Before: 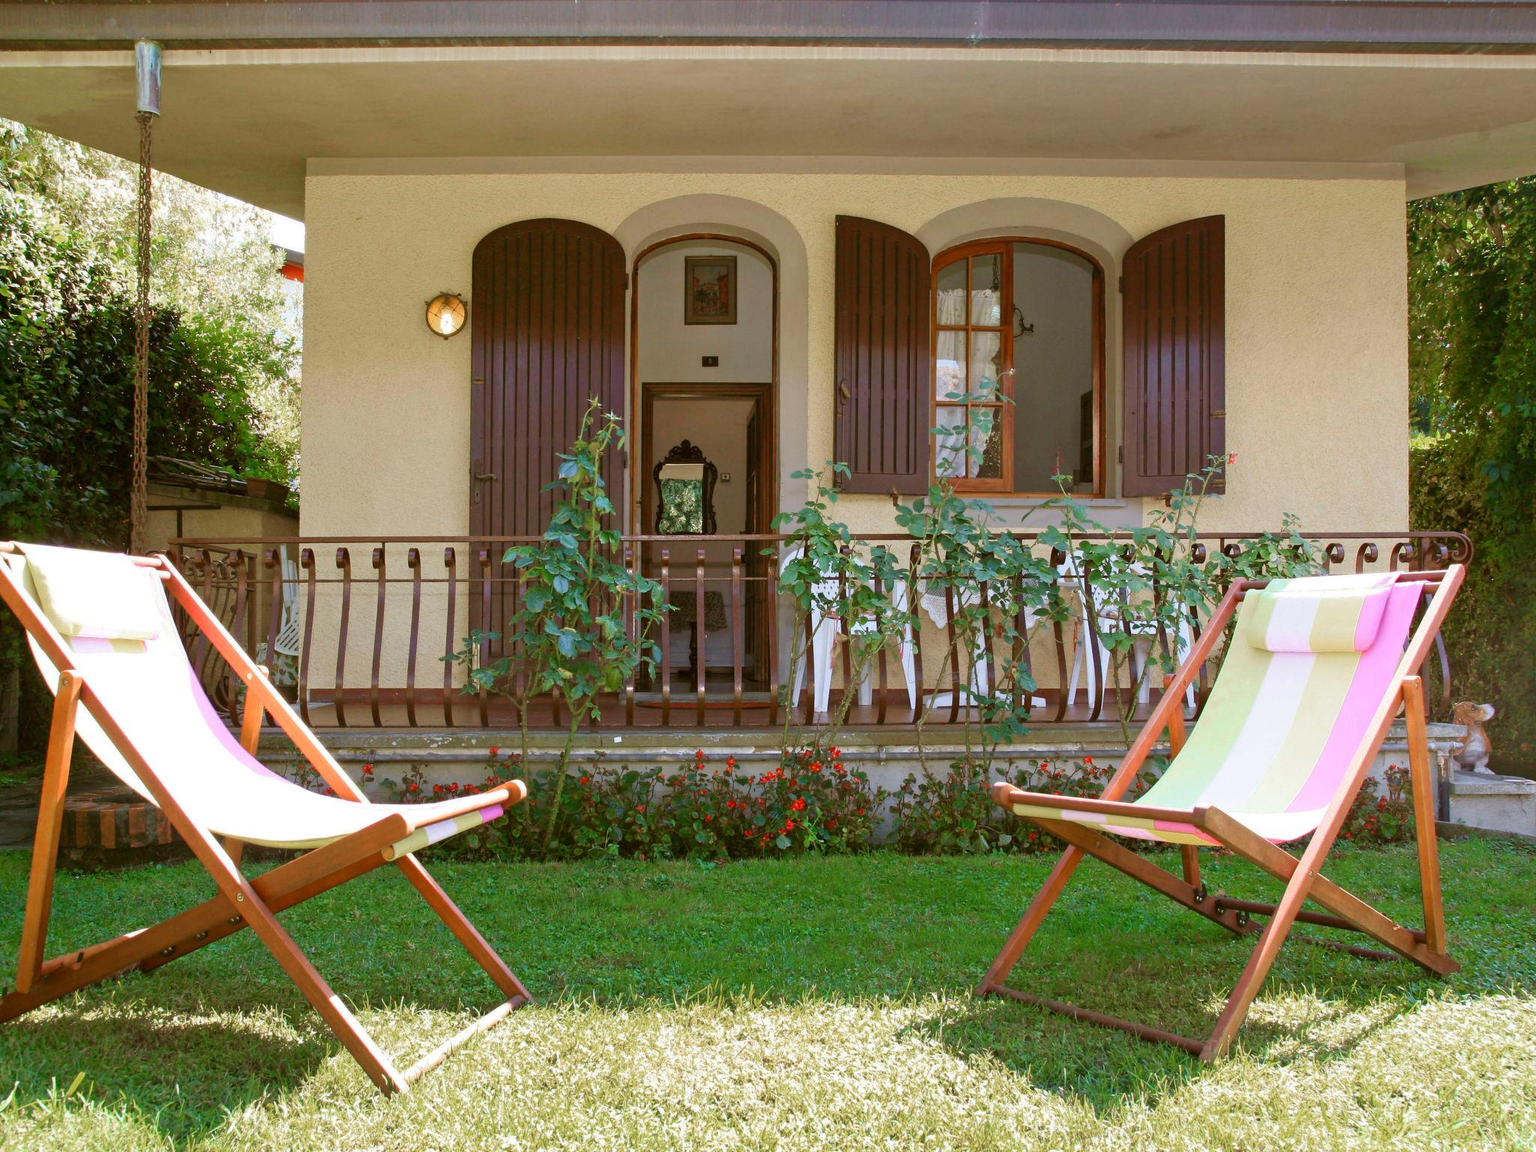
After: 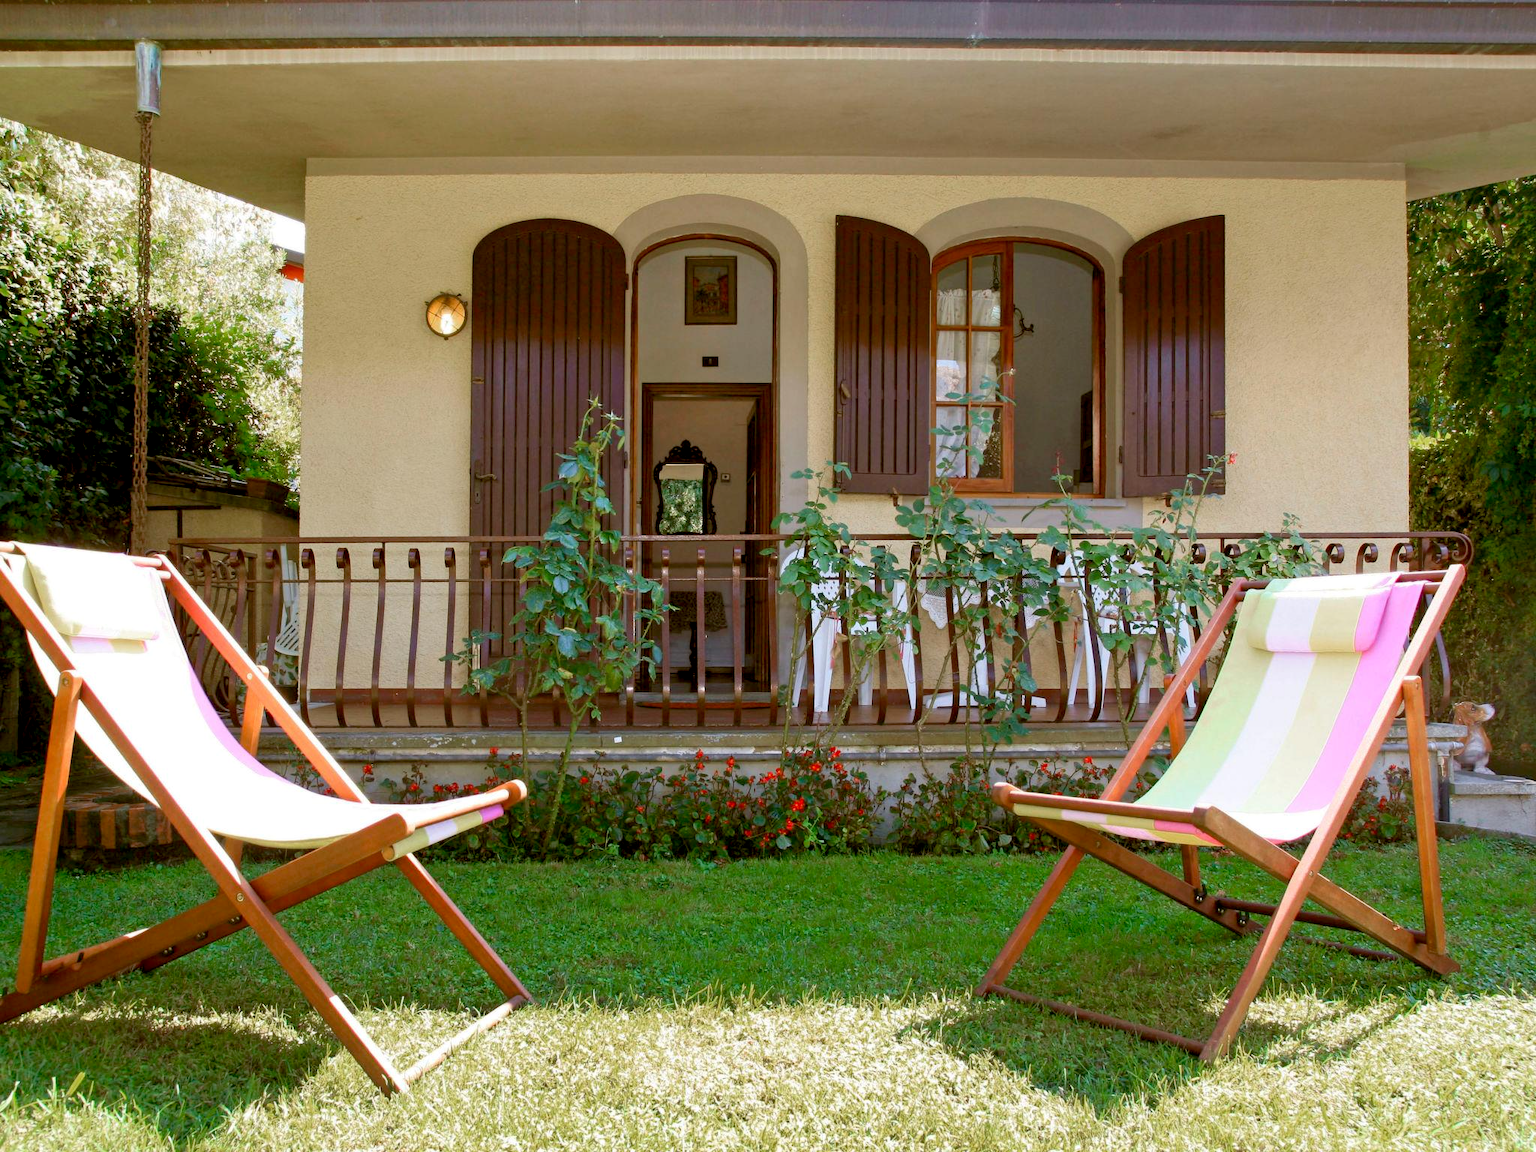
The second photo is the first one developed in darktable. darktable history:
exposure: black level correction 0.01, exposure 0.01 EV, compensate exposure bias true, compensate highlight preservation false
